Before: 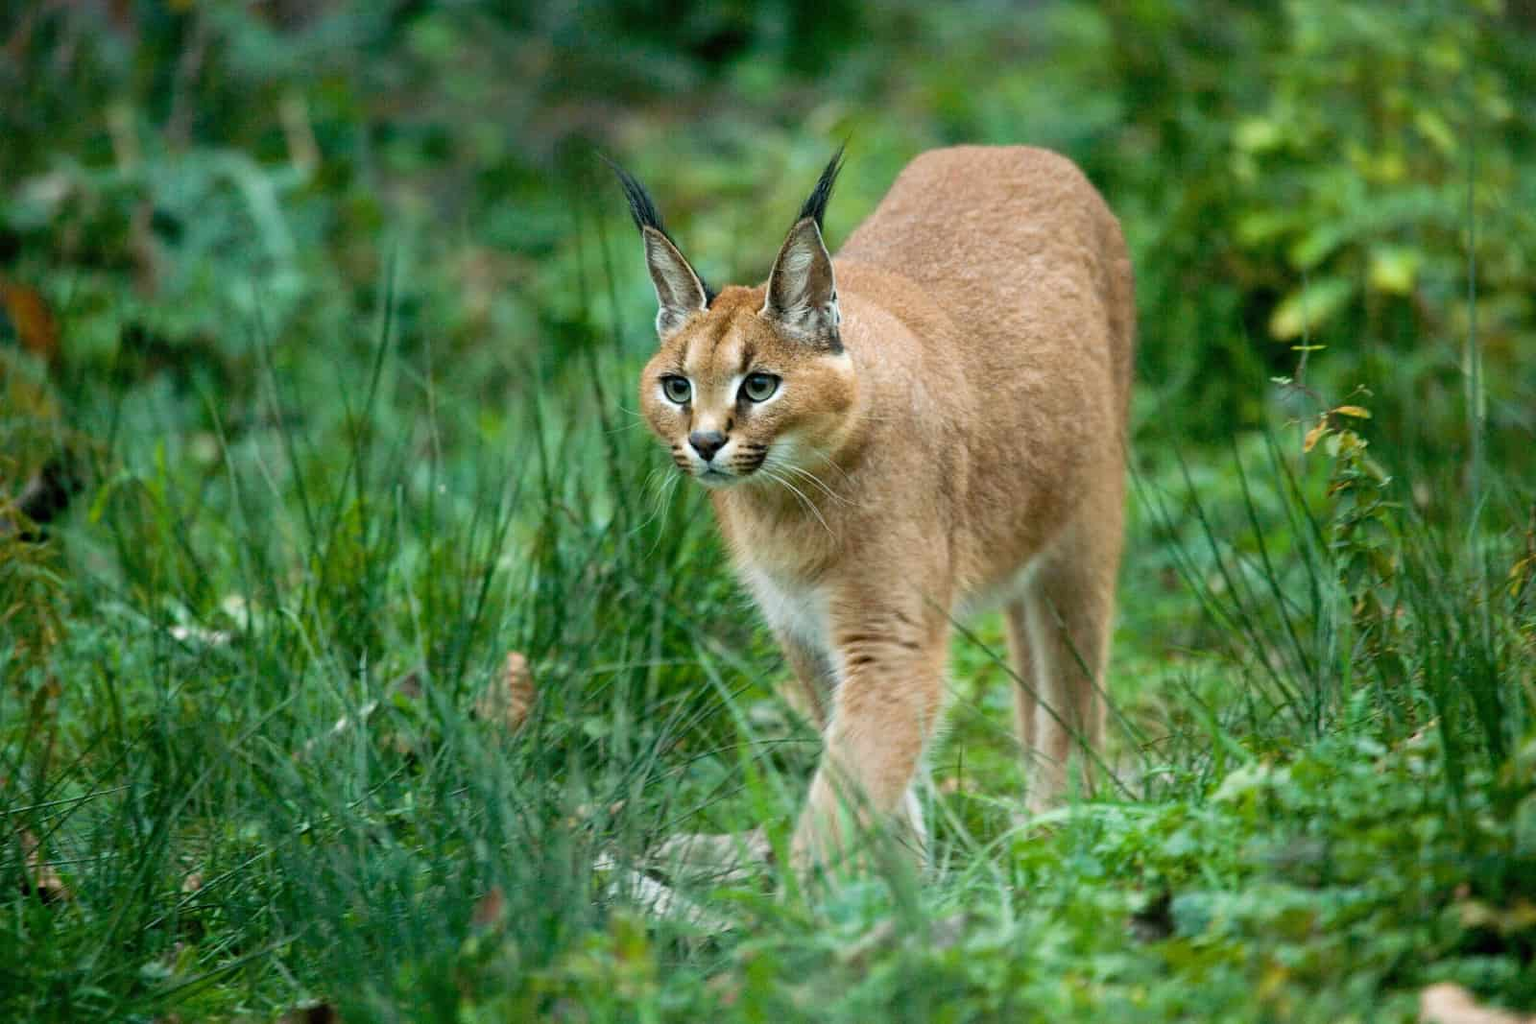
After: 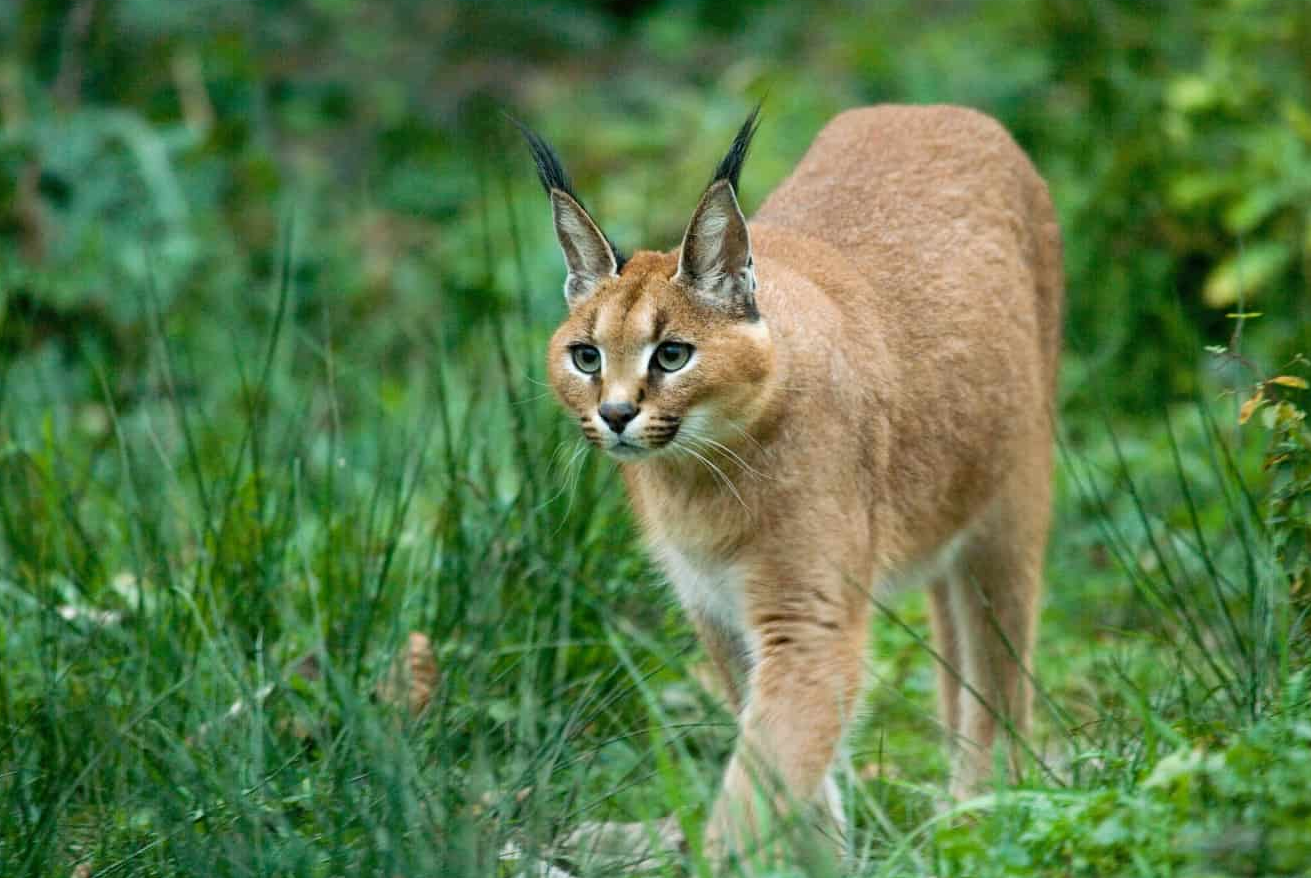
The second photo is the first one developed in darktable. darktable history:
crop and rotate: left 7.507%, top 4.406%, right 10.536%, bottom 13.277%
